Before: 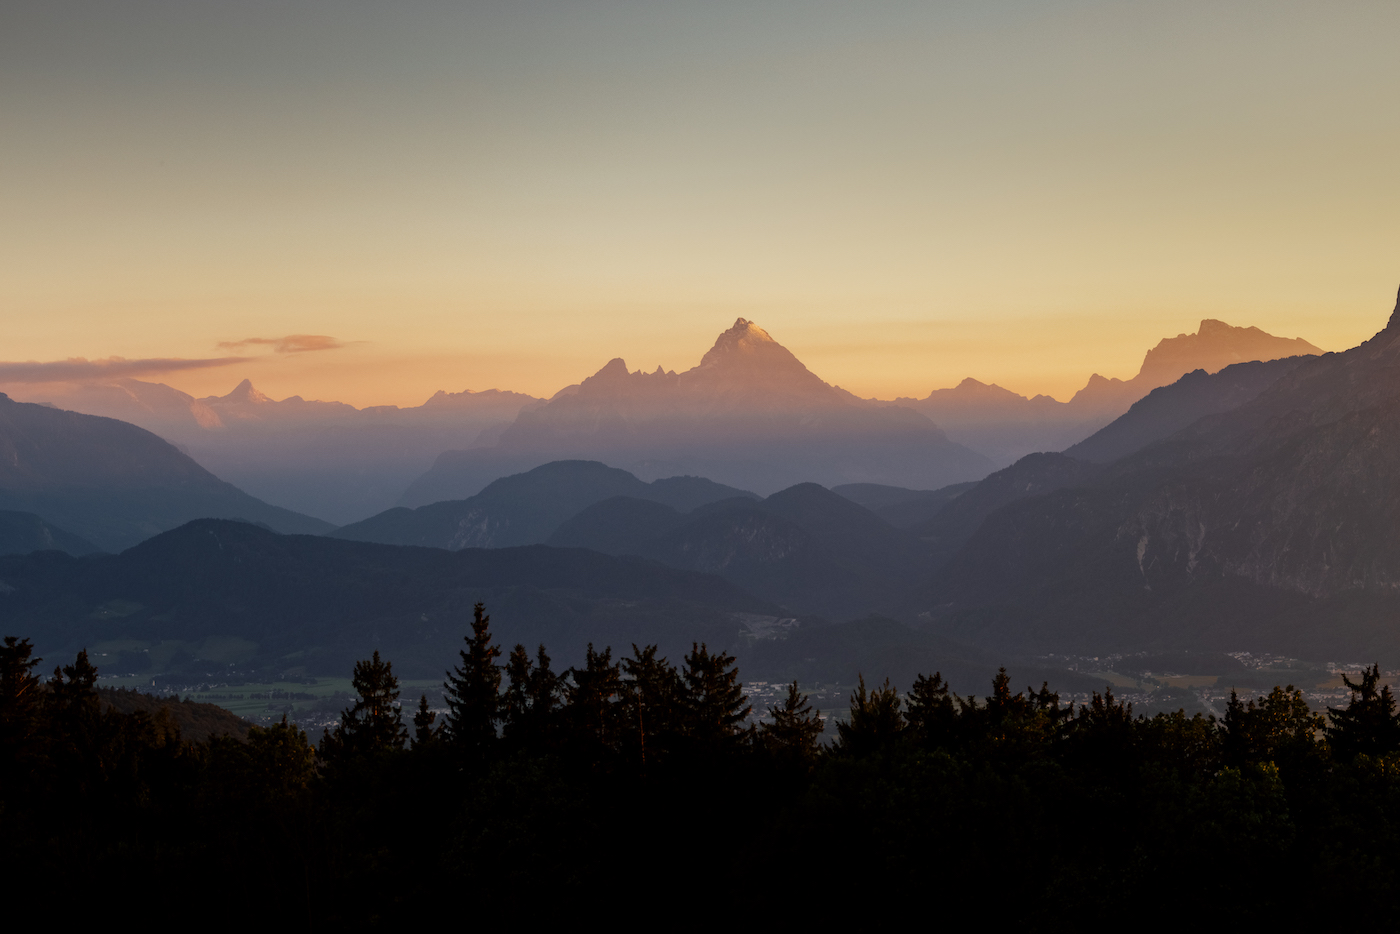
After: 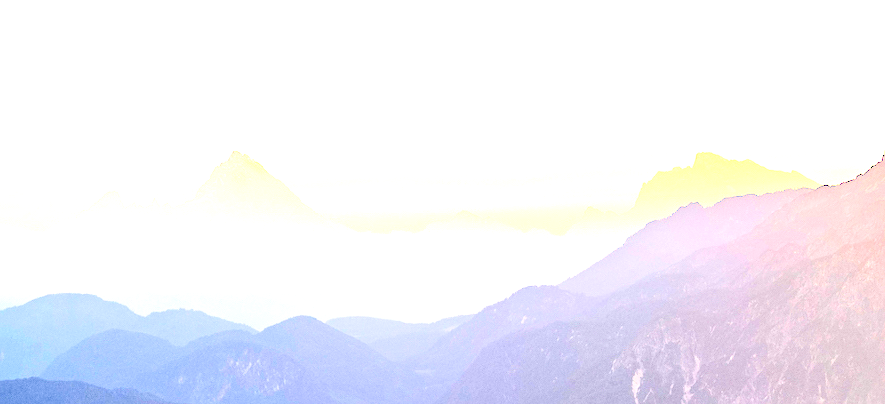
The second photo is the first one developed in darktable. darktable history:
crop: left 36.137%, top 17.938%, right 0.597%, bottom 38.798%
levels: levels [0, 0.43, 0.859]
sharpen: amount 0.206
tone equalizer: -8 EV 1.96 EV, -7 EV 1.99 EV, -6 EV 1.96 EV, -5 EV 1.96 EV, -4 EV 1.98 EV, -3 EV 1.47 EV, -2 EV 0.982 EV, -1 EV 0.475 EV, edges refinement/feathering 500, mask exposure compensation -1.57 EV, preserve details no
exposure: black level correction 0.015, exposure 1.765 EV, compensate exposure bias true, compensate highlight preservation false
